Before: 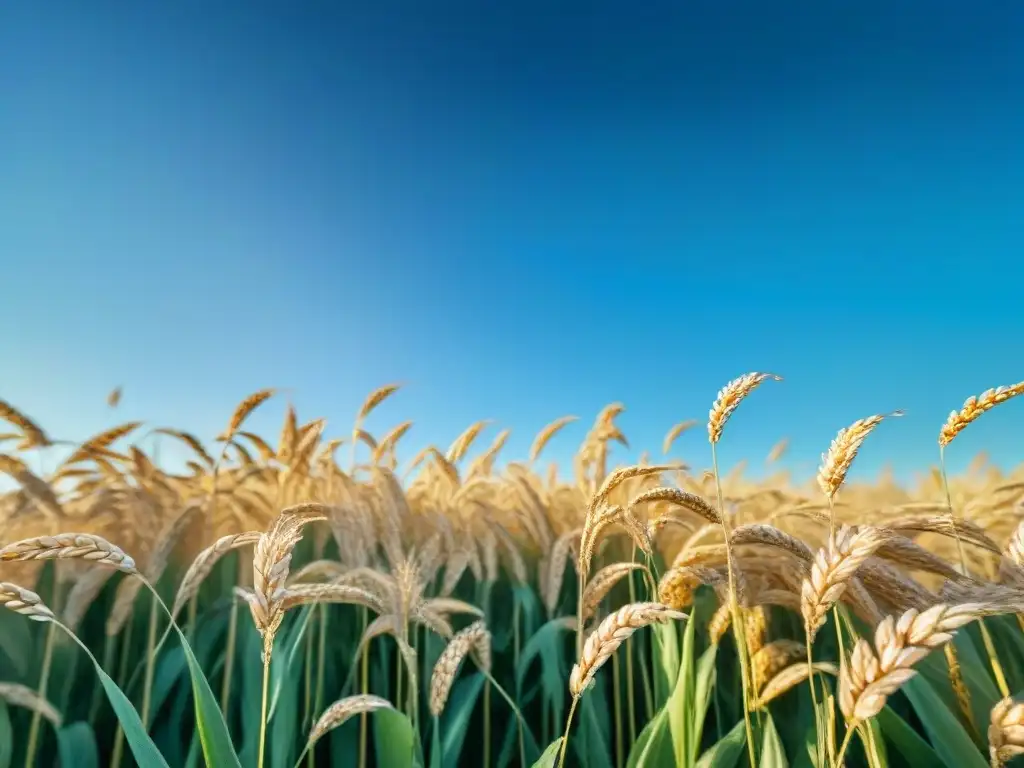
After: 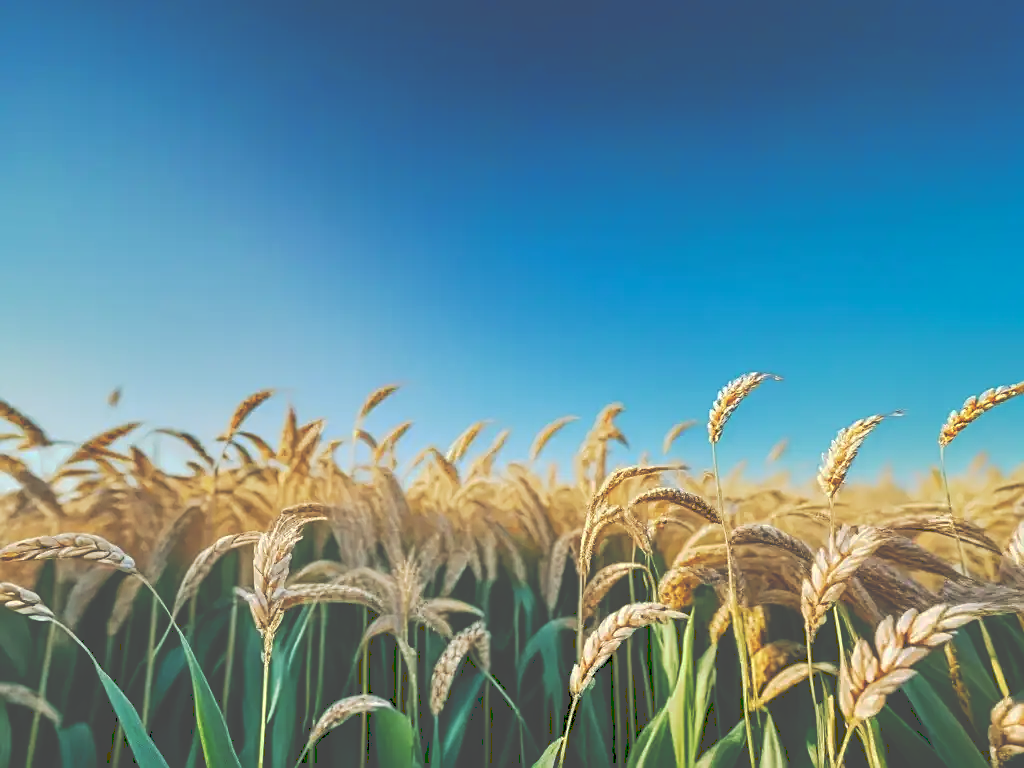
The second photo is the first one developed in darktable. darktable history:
tone curve: curves: ch0 [(0, 0) (0.003, 0.284) (0.011, 0.284) (0.025, 0.288) (0.044, 0.29) (0.069, 0.292) (0.1, 0.296) (0.136, 0.298) (0.177, 0.305) (0.224, 0.312) (0.277, 0.327) (0.335, 0.362) (0.399, 0.407) (0.468, 0.464) (0.543, 0.537) (0.623, 0.62) (0.709, 0.71) (0.801, 0.79) (0.898, 0.862) (1, 1)], preserve colors none
sharpen: on, module defaults
